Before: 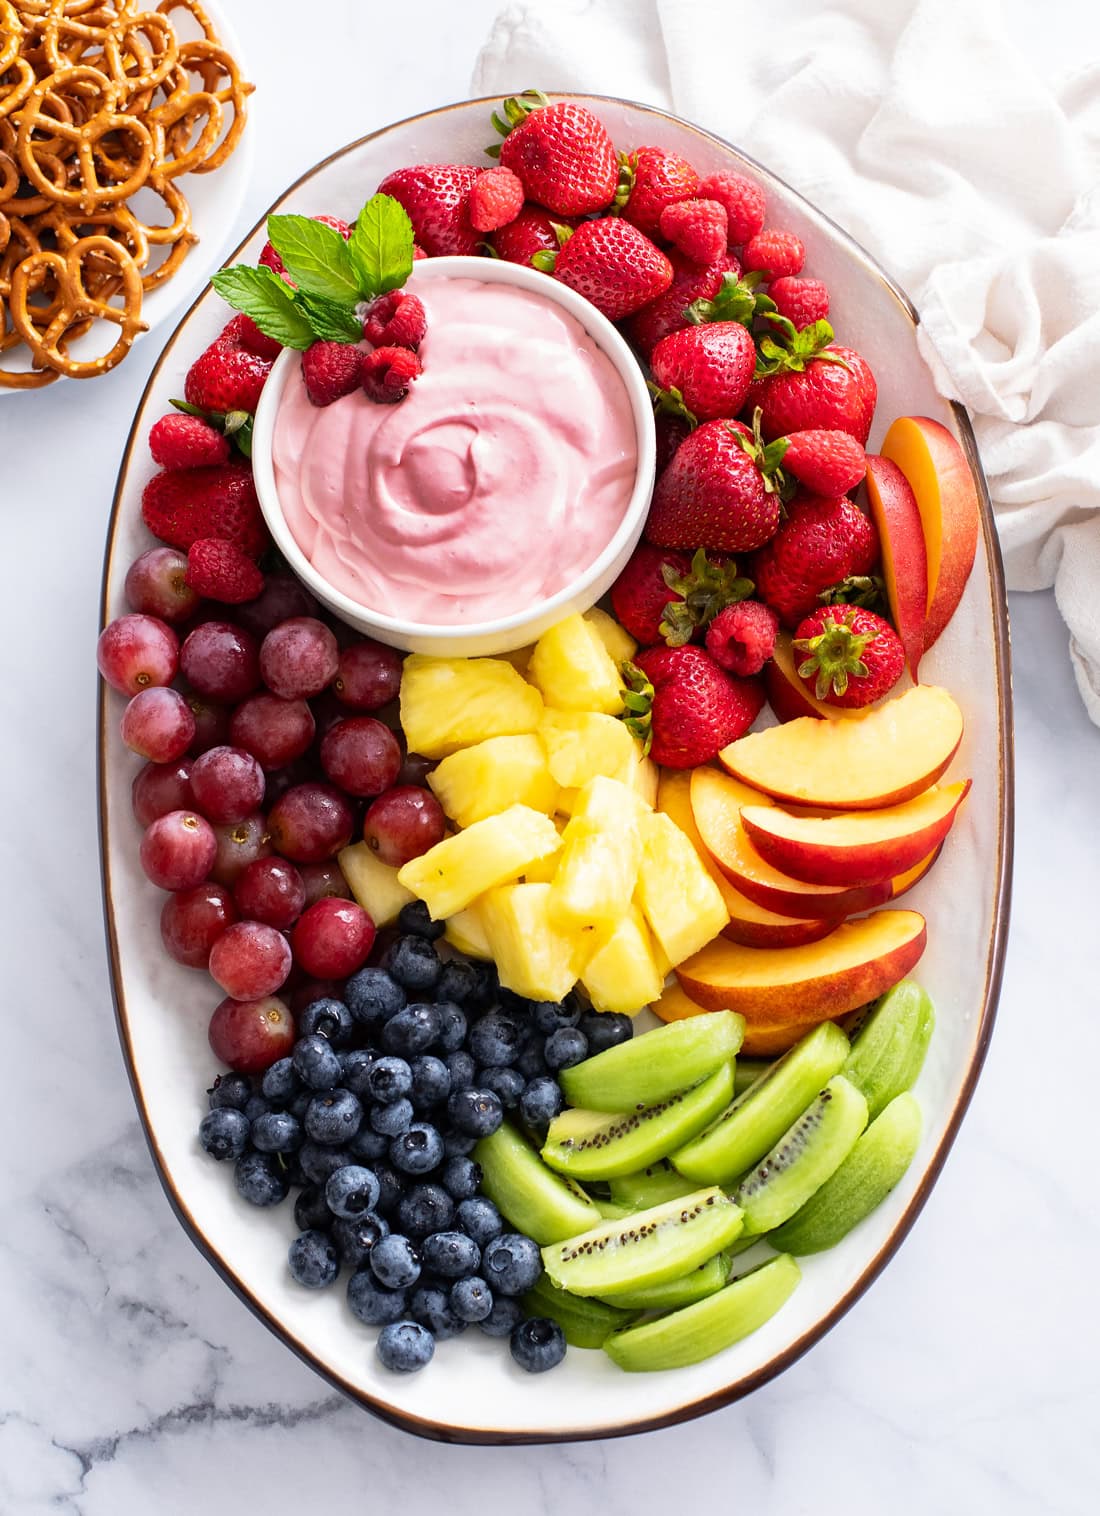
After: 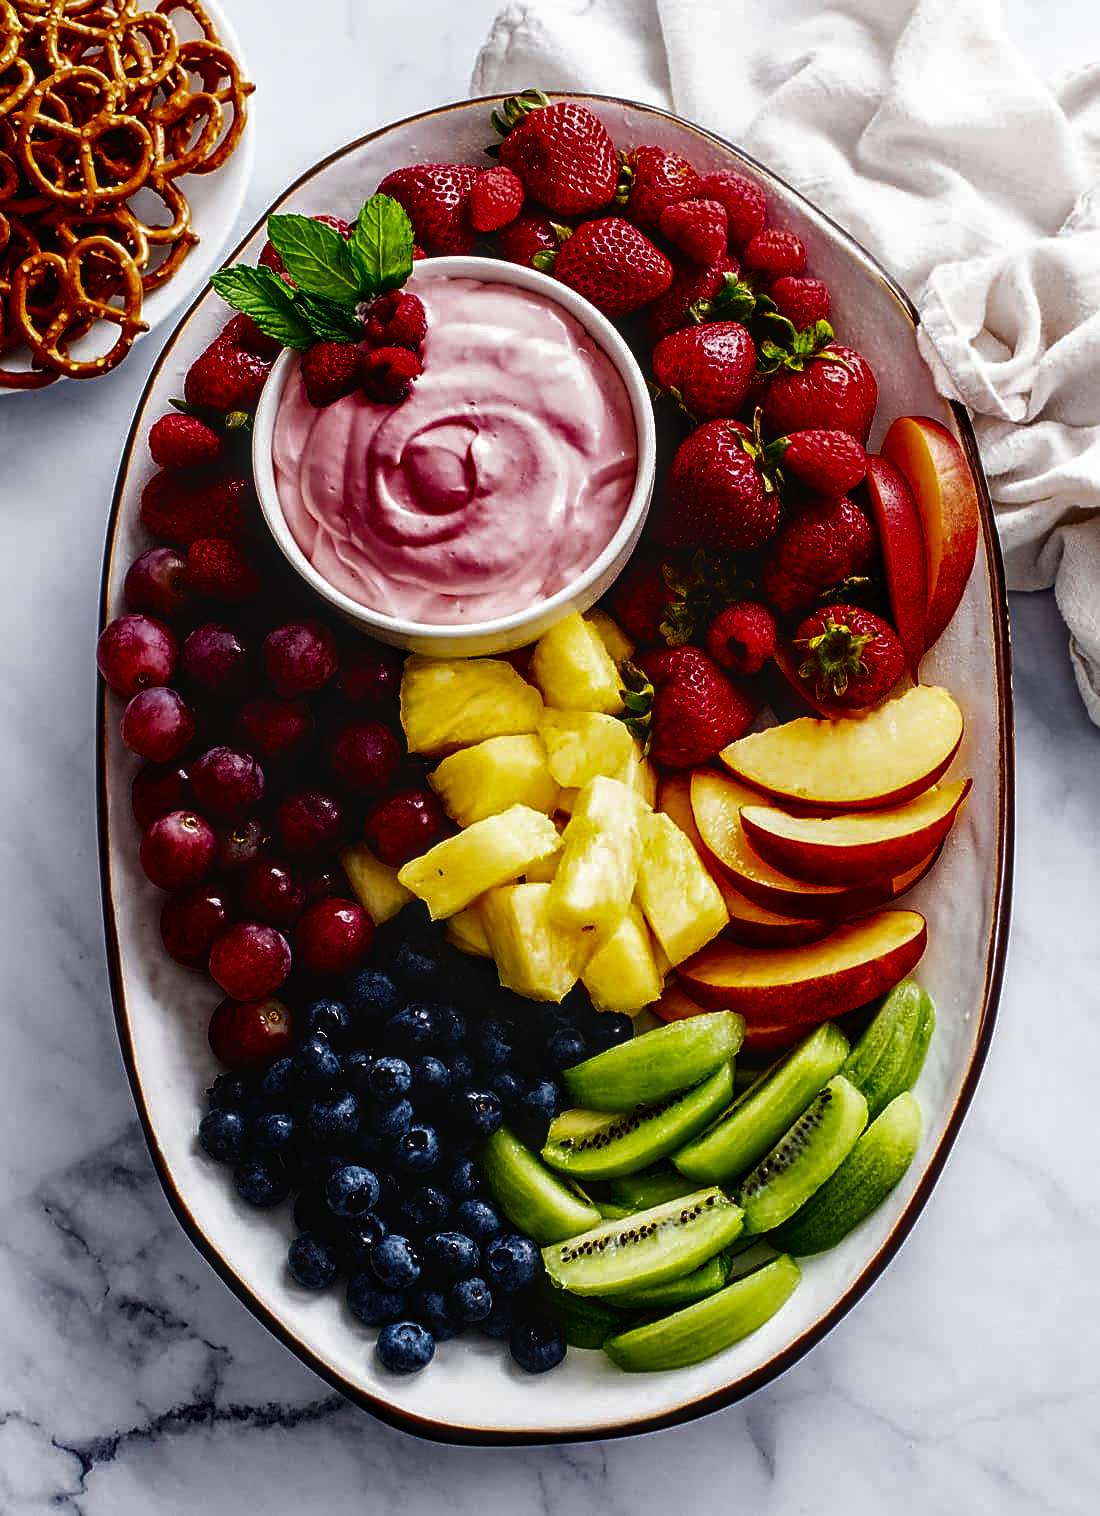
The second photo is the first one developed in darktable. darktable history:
sharpen: amount 0.499
contrast brightness saturation: brightness -0.508
base curve: curves: ch0 [(0, 0.02) (0.083, 0.036) (1, 1)], preserve colors none
local contrast: detail 130%
